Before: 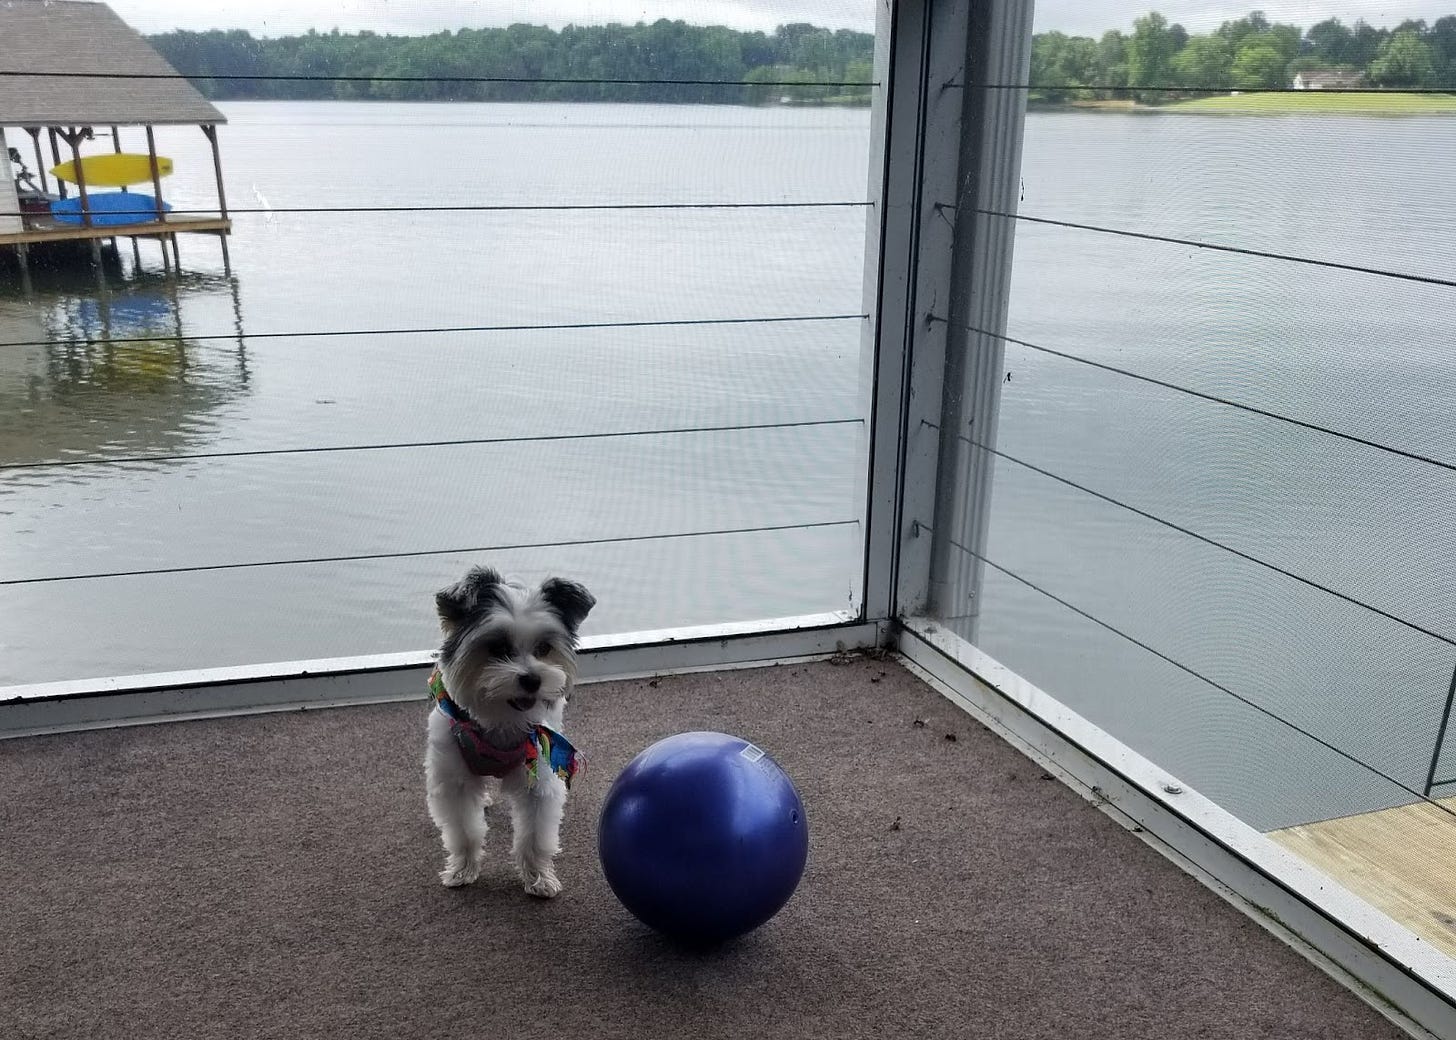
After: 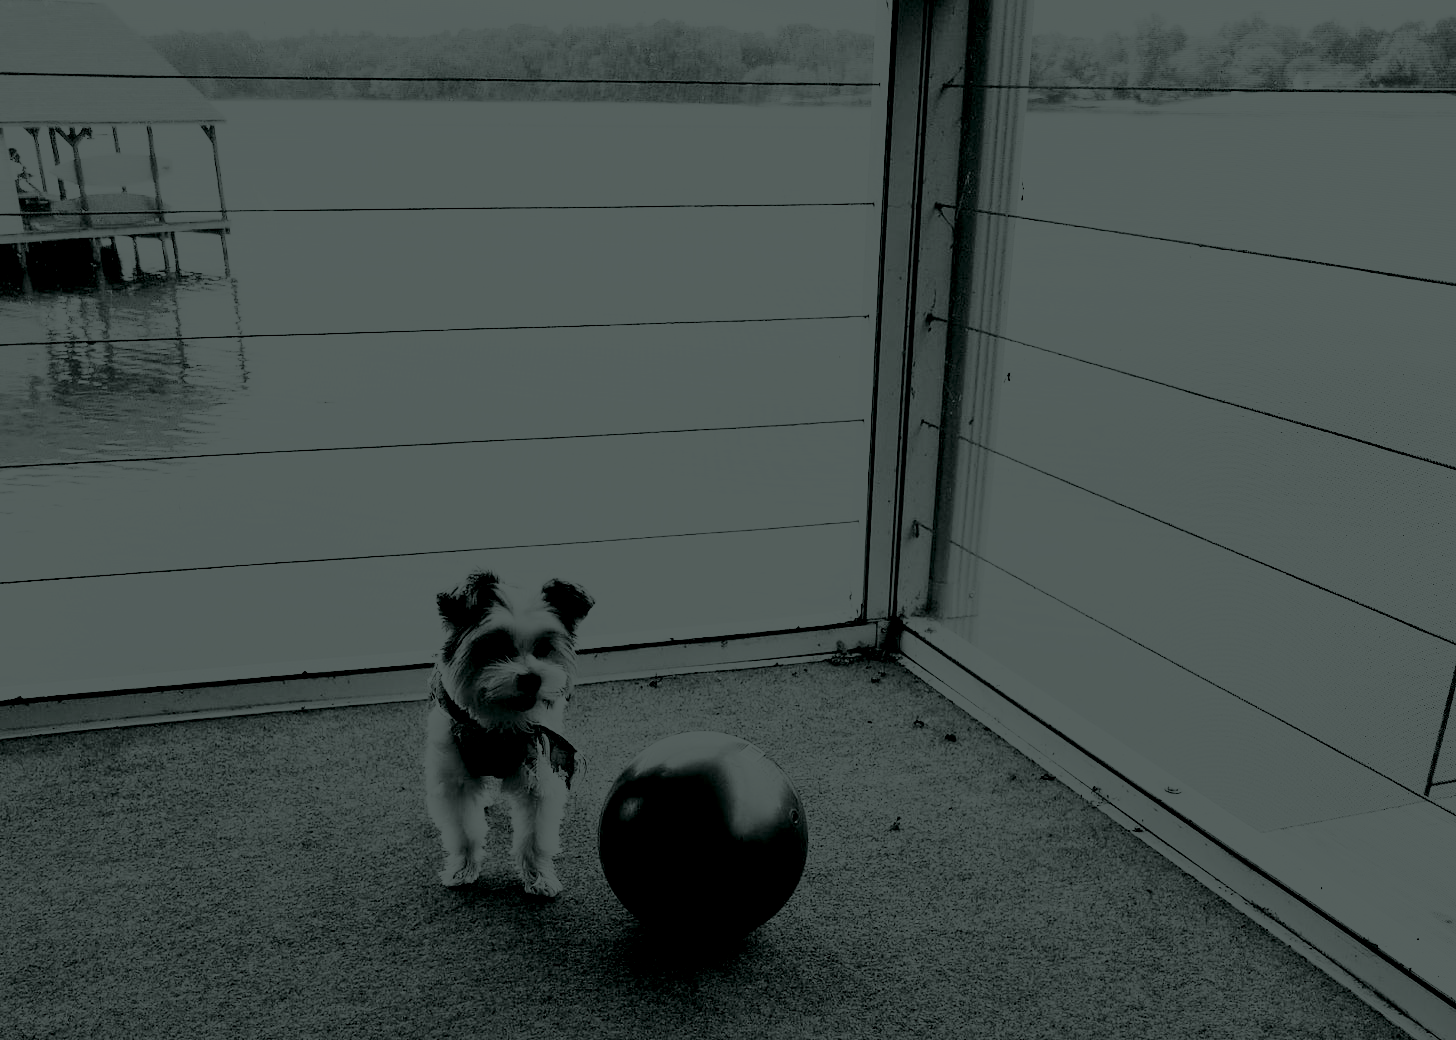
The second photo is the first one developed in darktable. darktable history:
colorize: hue 90°, saturation 19%, lightness 1.59%, version 1
exposure: black level correction 0, exposure 0.953 EV, compensate exposure bias true, compensate highlight preservation false
rgb curve: curves: ch0 [(0, 0) (0.21, 0.15) (0.24, 0.21) (0.5, 0.75) (0.75, 0.96) (0.89, 0.99) (1, 1)]; ch1 [(0, 0.02) (0.21, 0.13) (0.25, 0.2) (0.5, 0.67) (0.75, 0.9) (0.89, 0.97) (1, 1)]; ch2 [(0, 0.02) (0.21, 0.13) (0.25, 0.2) (0.5, 0.67) (0.75, 0.9) (0.89, 0.97) (1, 1)], compensate middle gray true
